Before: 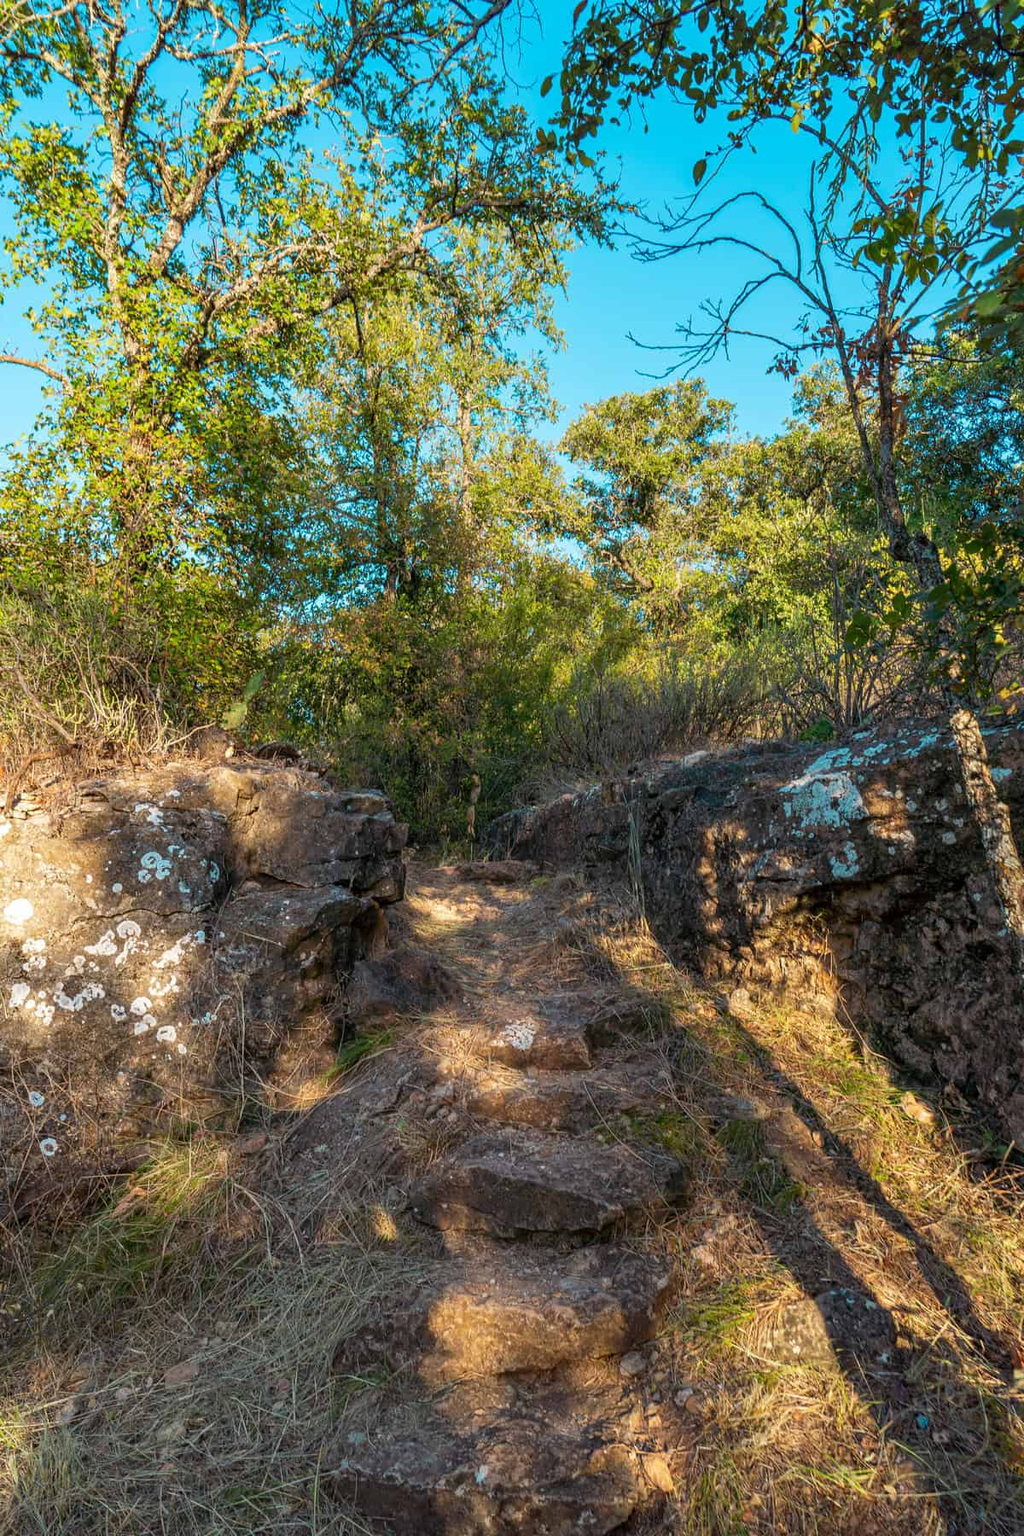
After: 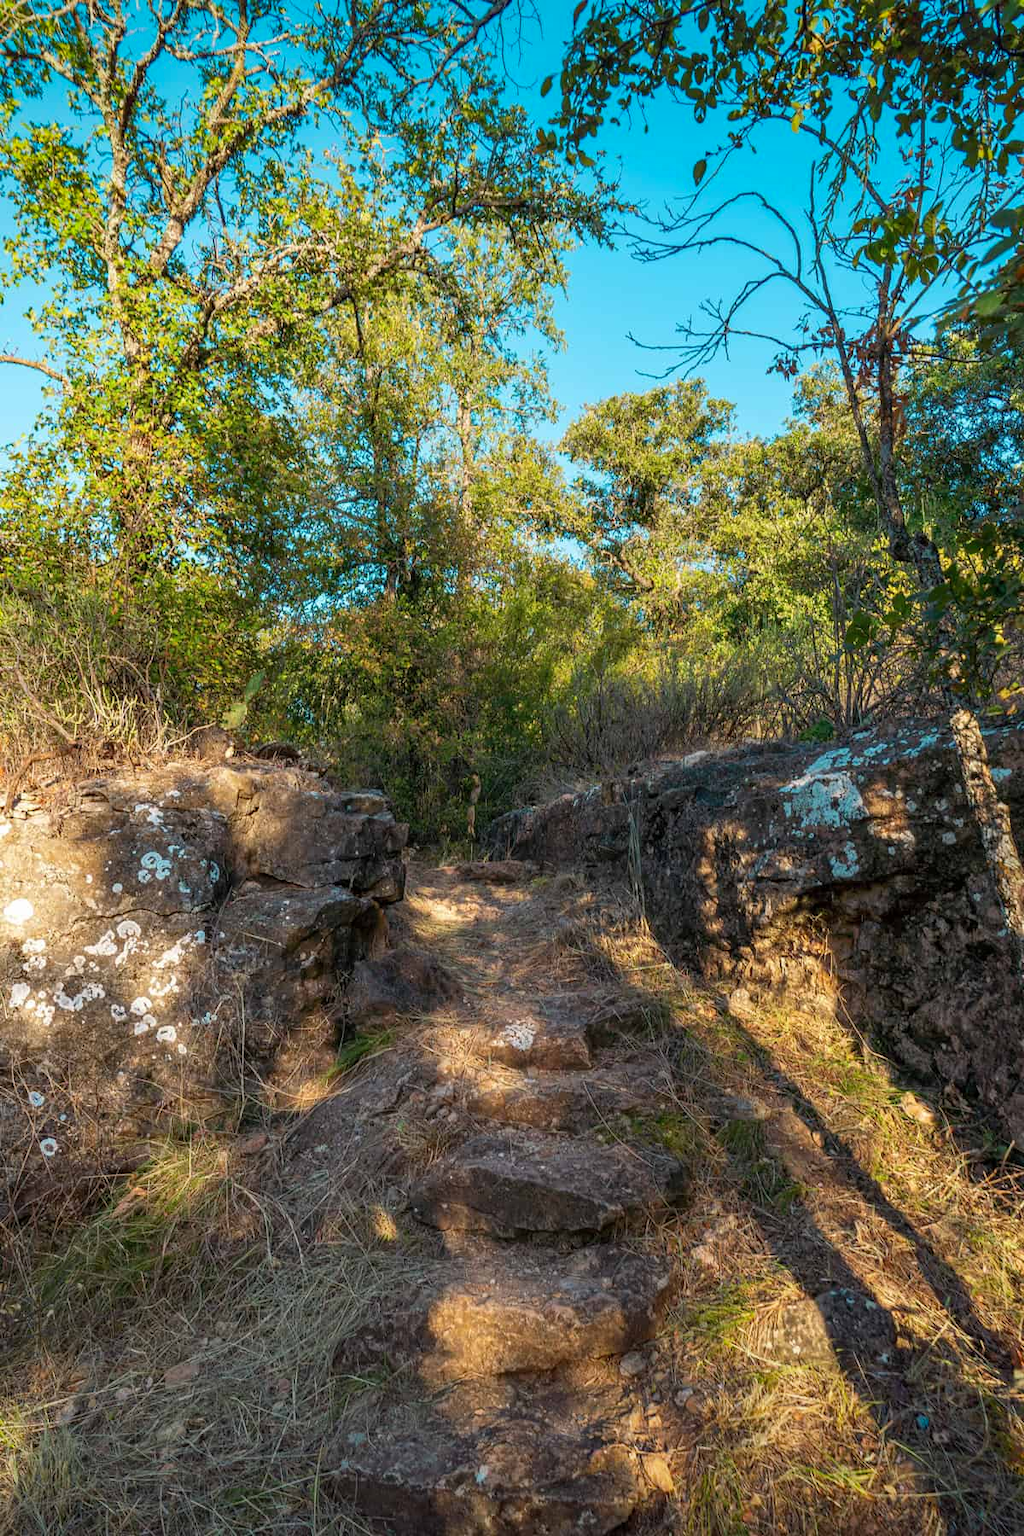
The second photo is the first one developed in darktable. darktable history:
vignetting: fall-off start 101%, brightness -0.234, saturation 0.132, center (-0.013, 0), width/height ratio 1.302
